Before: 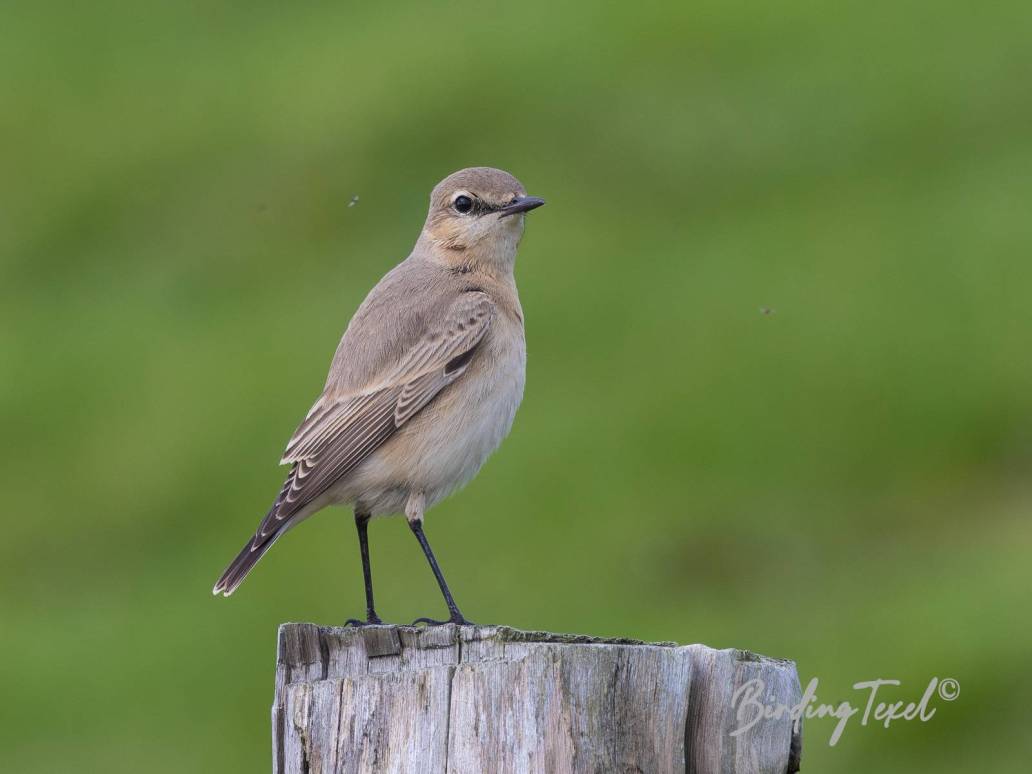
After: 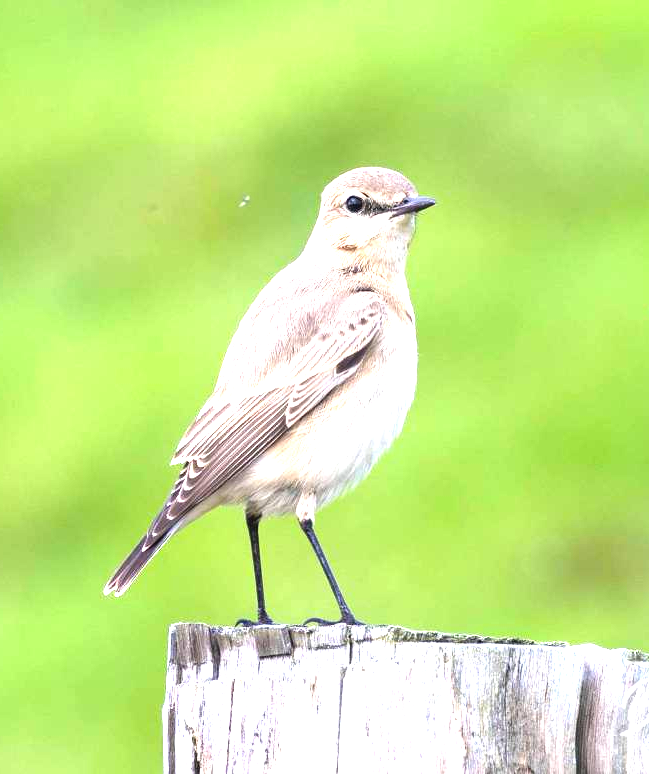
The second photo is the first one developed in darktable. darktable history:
levels: levels [0, 0.281, 0.562]
exposure: compensate highlight preservation false
crop: left 10.562%, right 26.467%
